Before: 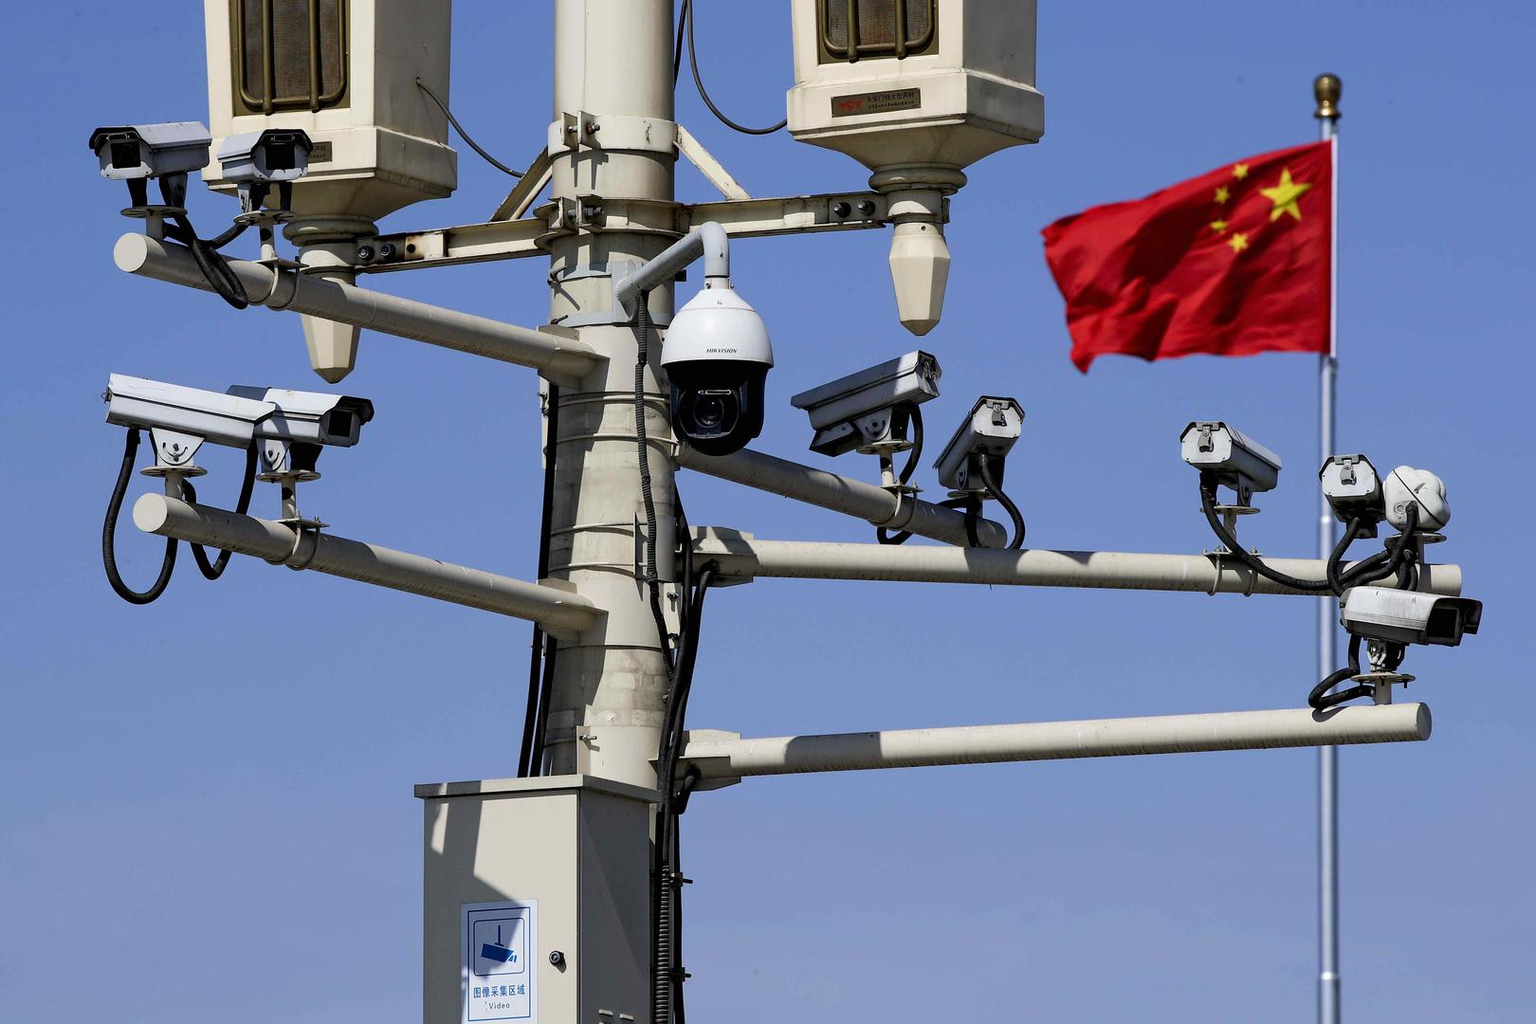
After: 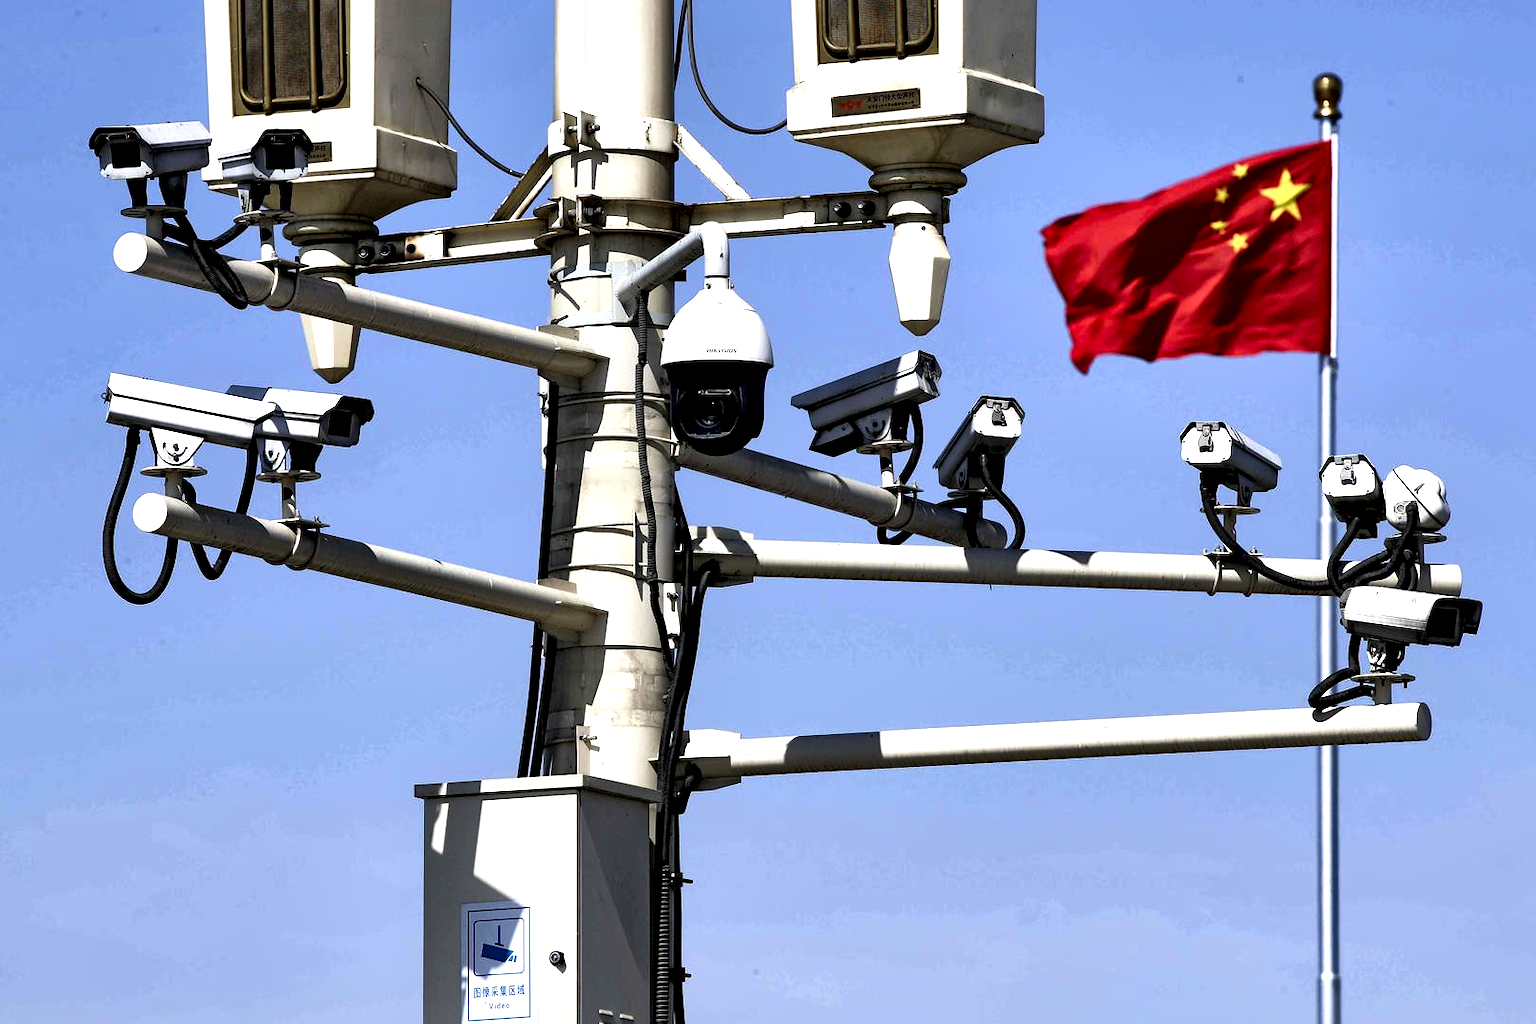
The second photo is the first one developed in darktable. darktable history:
tone equalizer: -8 EV -0.735 EV, -7 EV -0.724 EV, -6 EV -0.632 EV, -5 EV -0.386 EV, -3 EV 0.403 EV, -2 EV 0.6 EV, -1 EV 0.699 EV, +0 EV 0.737 EV
local contrast: mode bilateral grid, contrast 44, coarseness 69, detail 216%, midtone range 0.2
